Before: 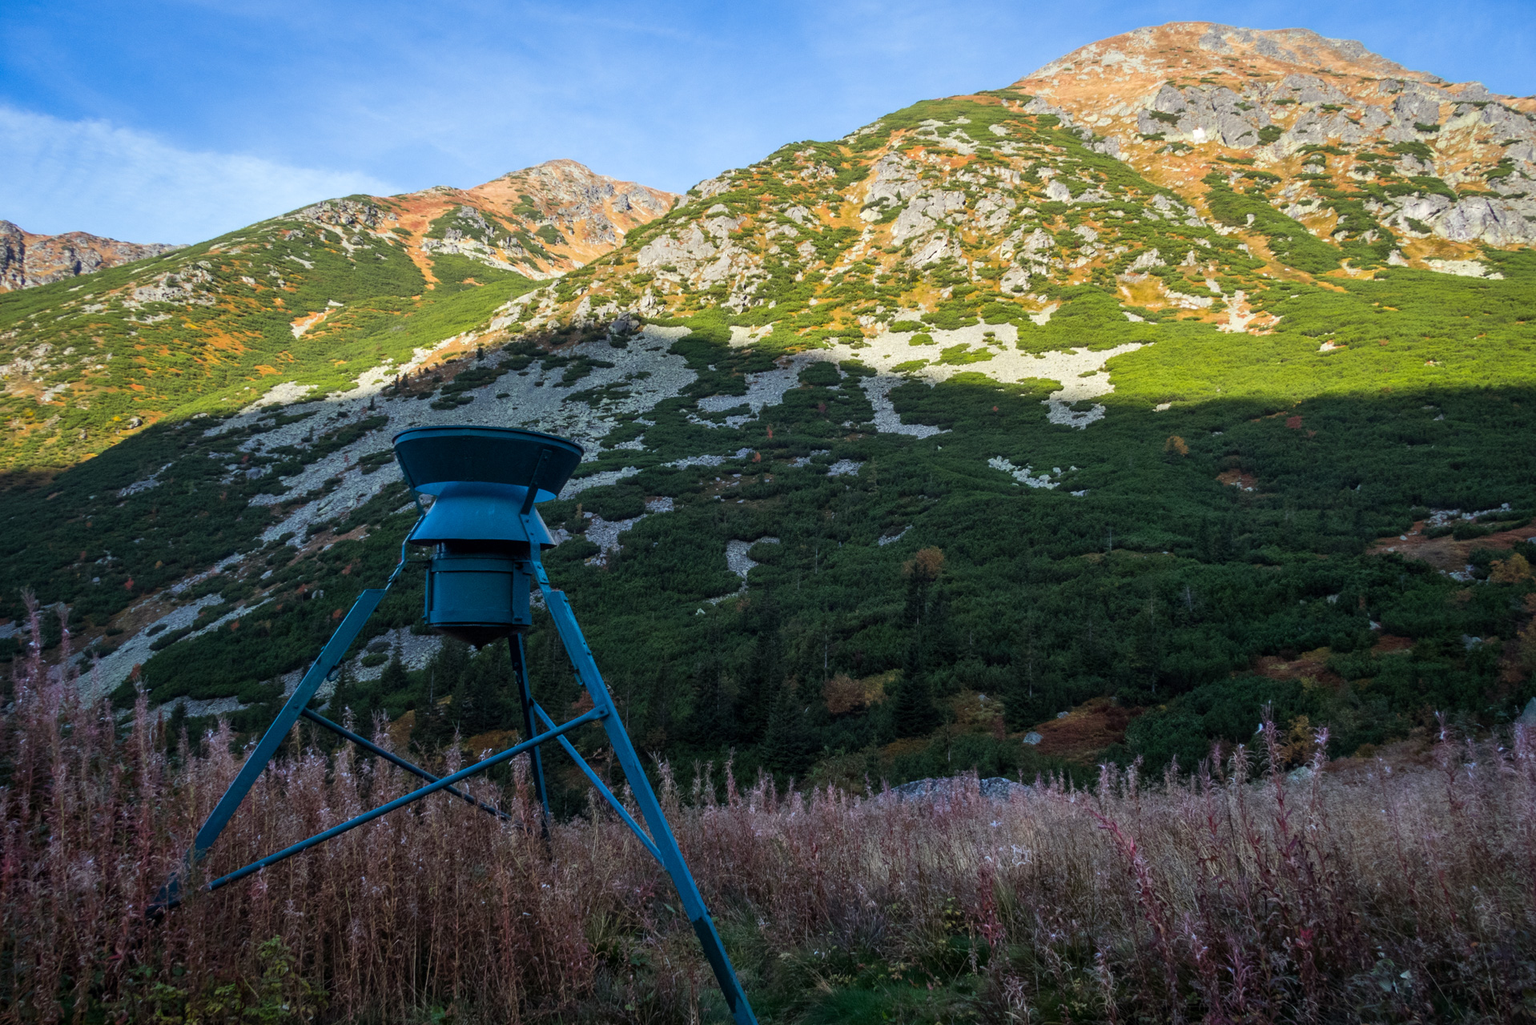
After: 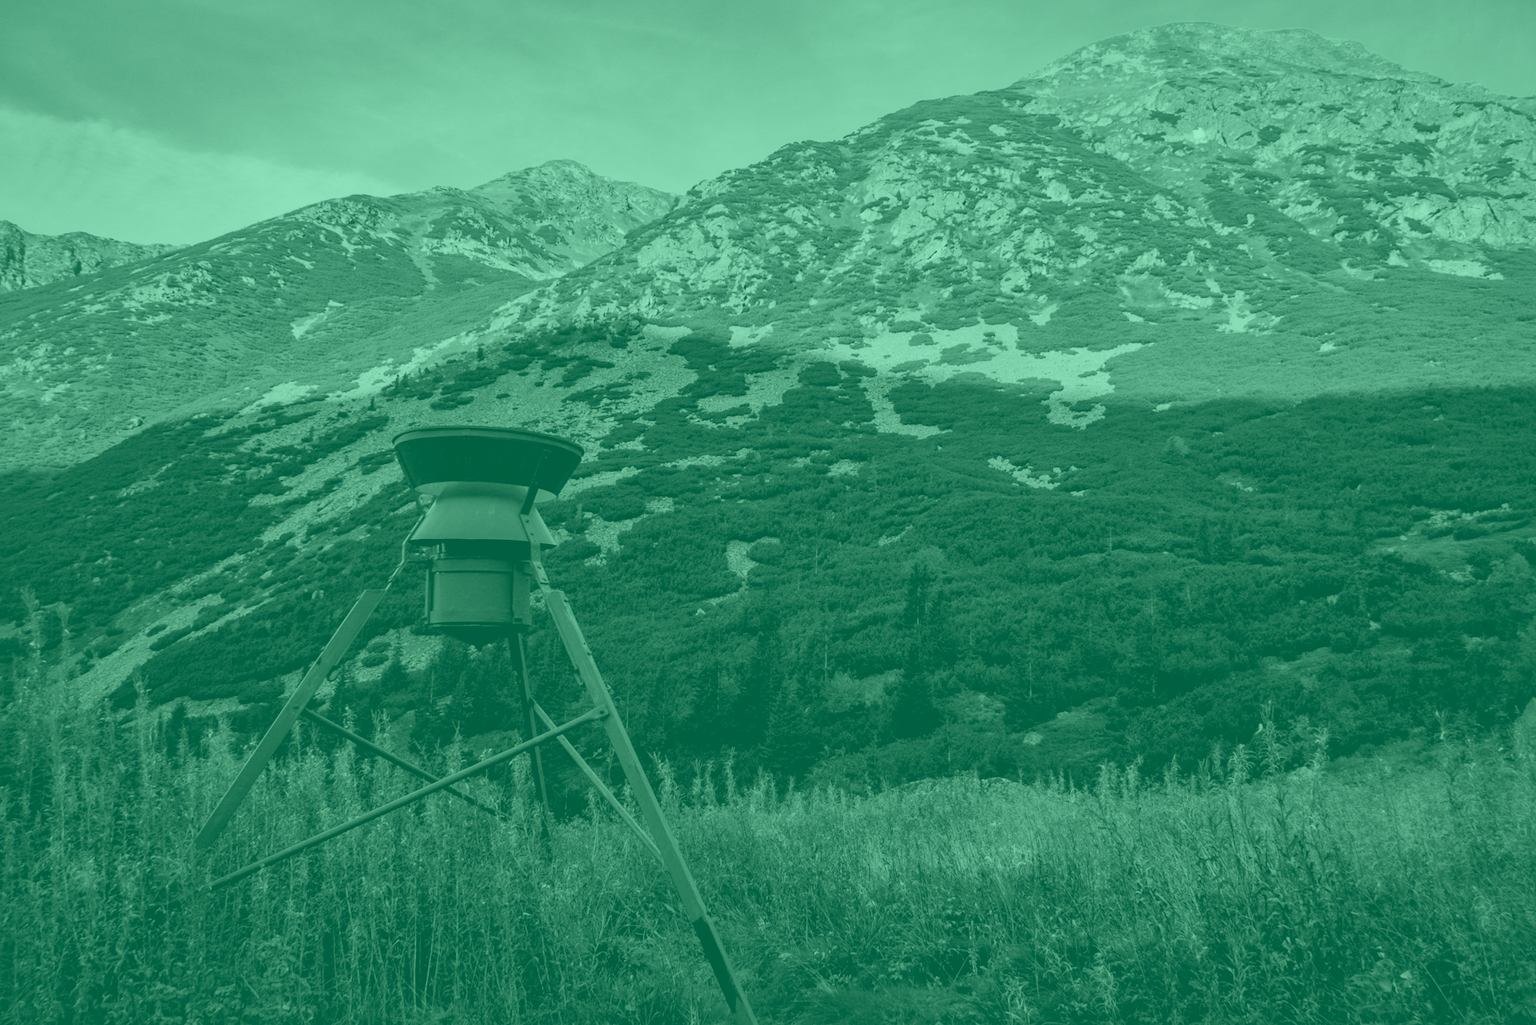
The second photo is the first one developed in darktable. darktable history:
white balance: red 1.045, blue 0.932
color zones: curves: ch0 [(0.27, 0.396) (0.563, 0.504) (0.75, 0.5) (0.787, 0.307)]
local contrast: mode bilateral grid, contrast 25, coarseness 60, detail 151%, midtone range 0.2
colorize: hue 147.6°, saturation 65%, lightness 21.64%
